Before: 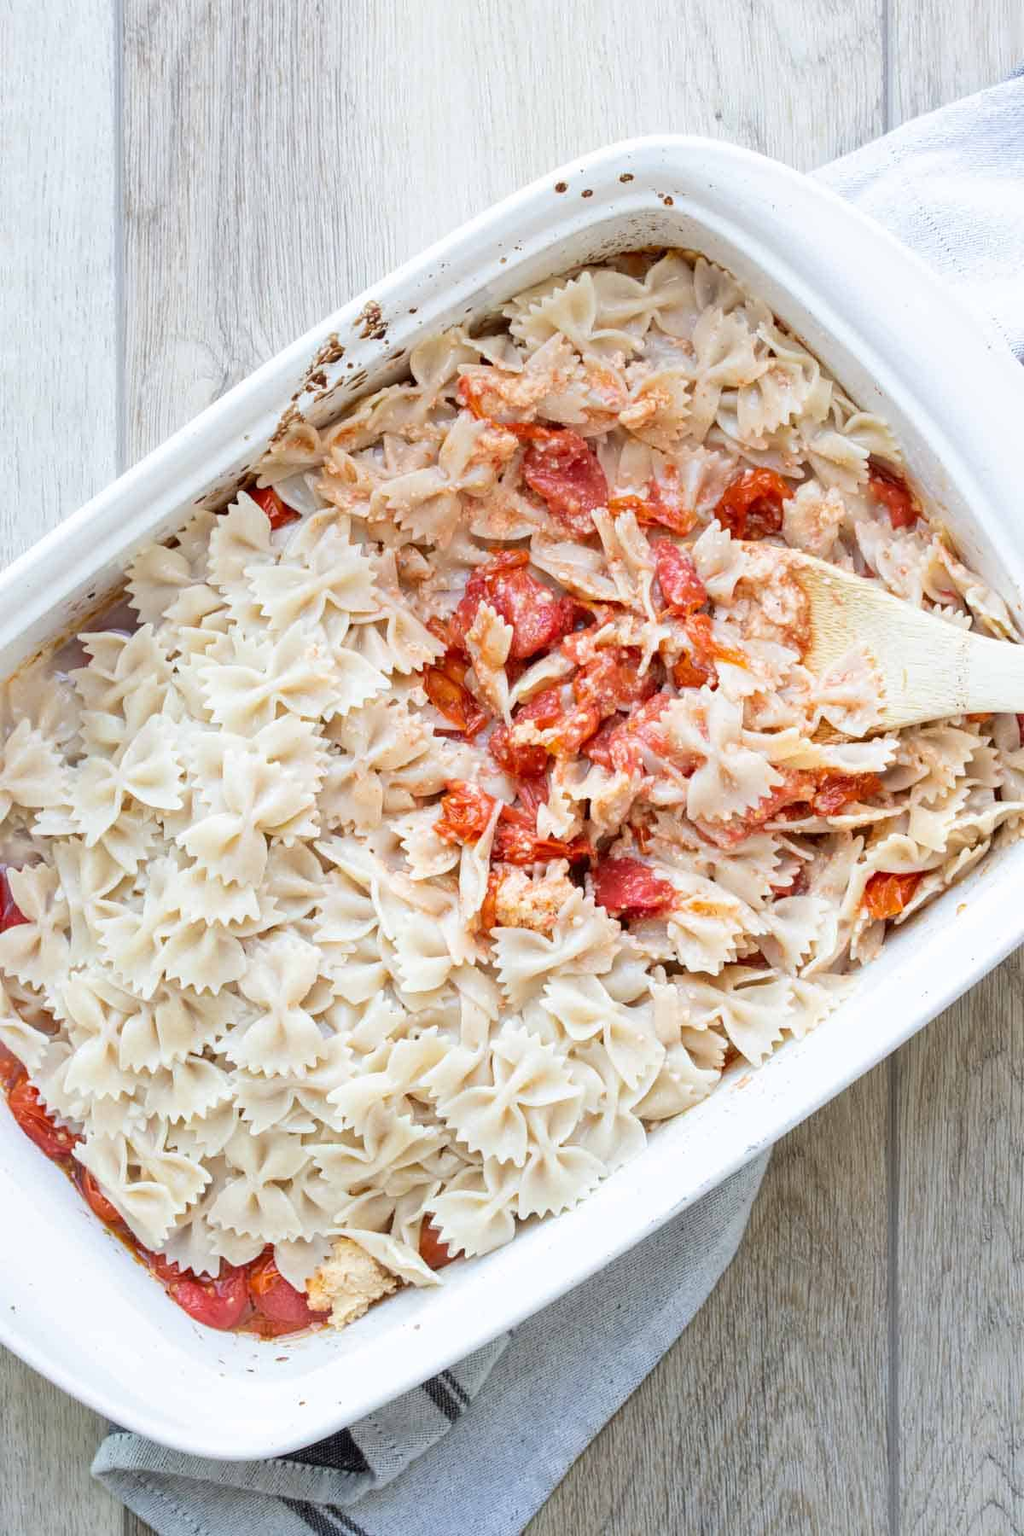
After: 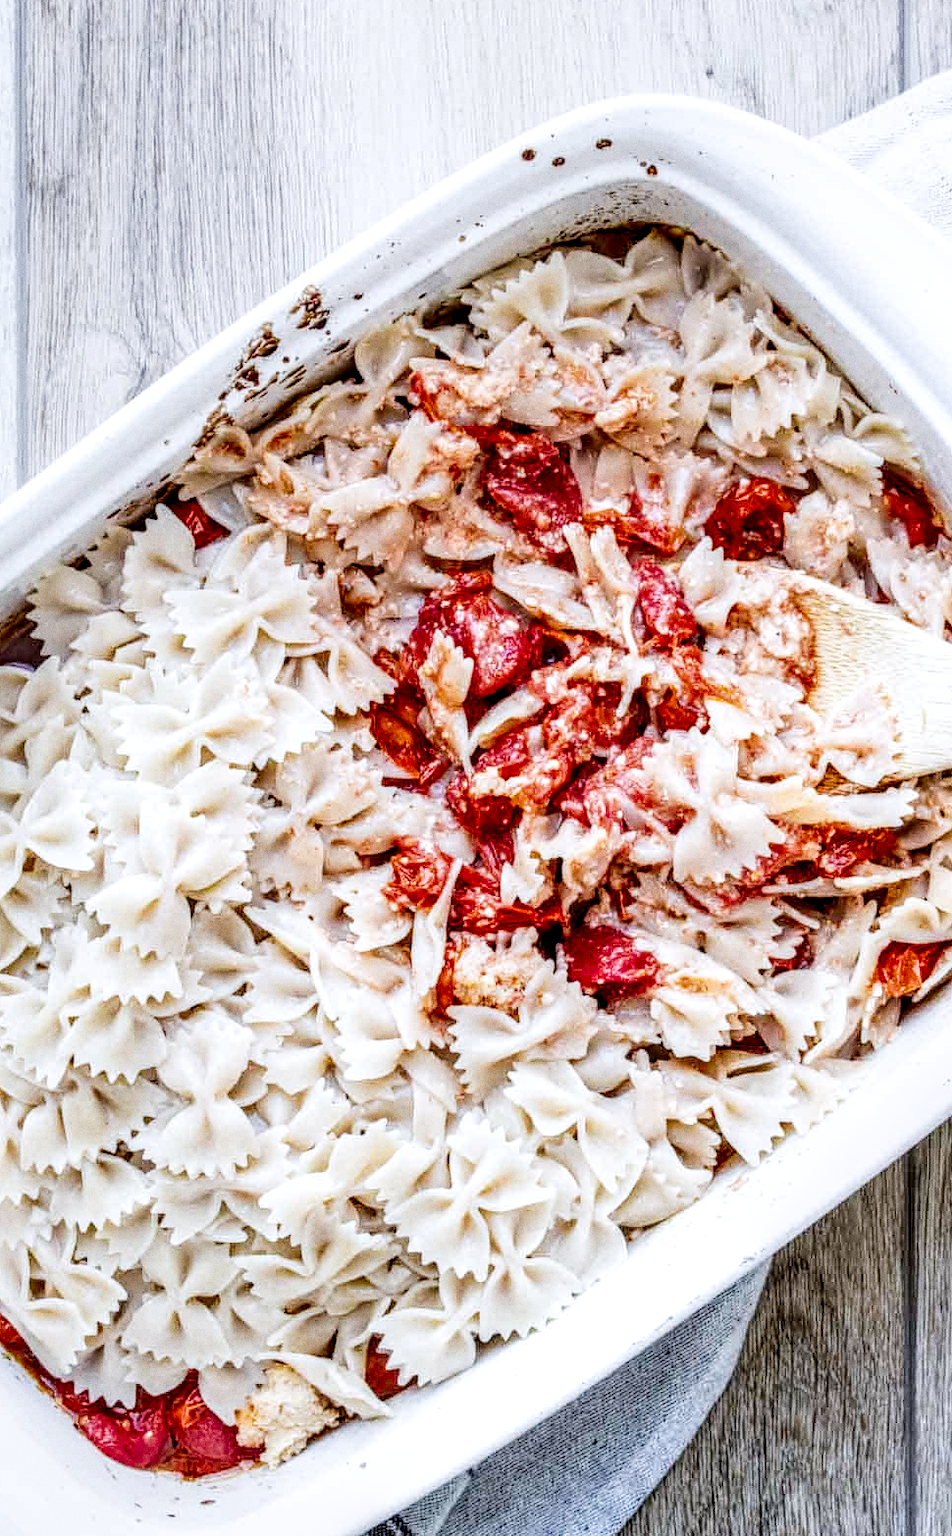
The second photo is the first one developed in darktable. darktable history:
crop: left 9.929%, top 3.475%, right 9.188%, bottom 9.529%
exposure: black level correction 0, exposure 0.3 EV, compensate highlight preservation false
local contrast: highlights 0%, shadows 0%, detail 182%
color balance rgb: perceptual saturation grading › global saturation 20%, perceptual saturation grading › highlights -25%, perceptual saturation grading › shadows 25%
contrast brightness saturation: contrast 0.07, brightness -0.14, saturation 0.11
filmic rgb: black relative exposure -5 EV, white relative exposure 3.5 EV, hardness 3.19, contrast 1.4, highlights saturation mix -50%
grain: coarseness 0.09 ISO
color calibration: illuminant as shot in camera, x 0.358, y 0.373, temperature 4628.91 K
